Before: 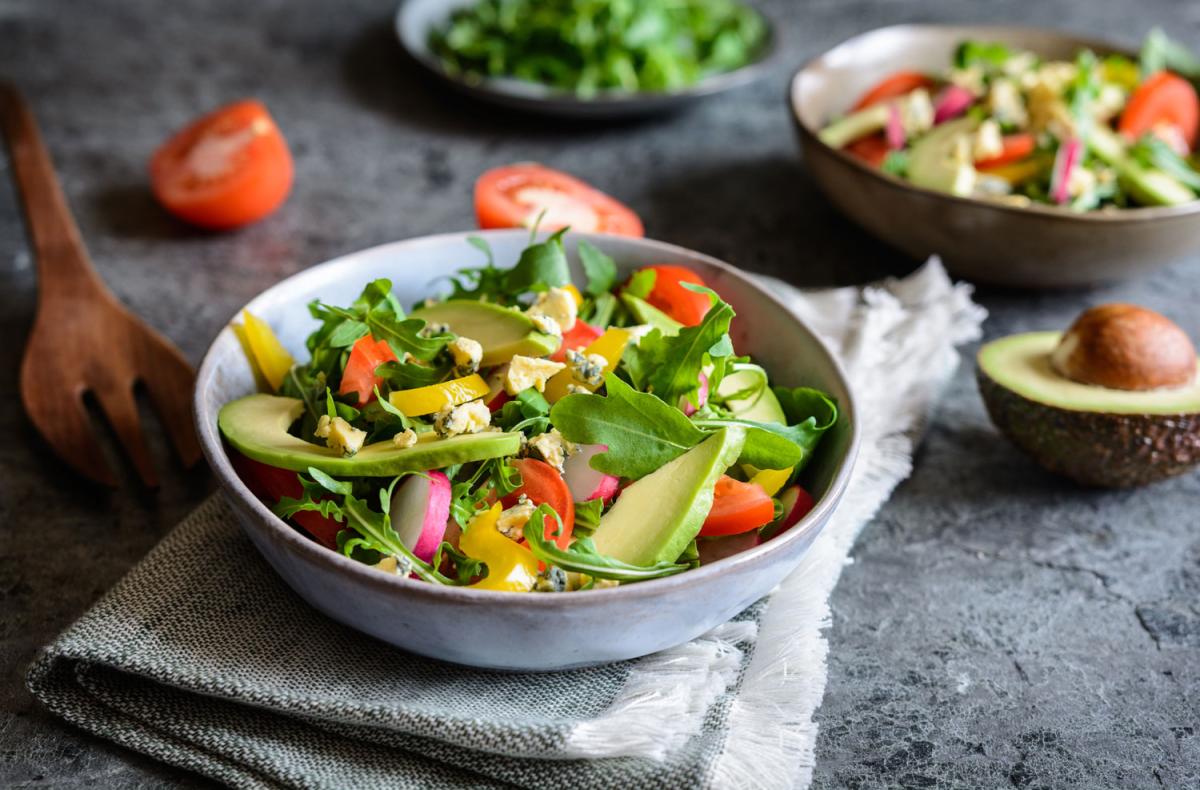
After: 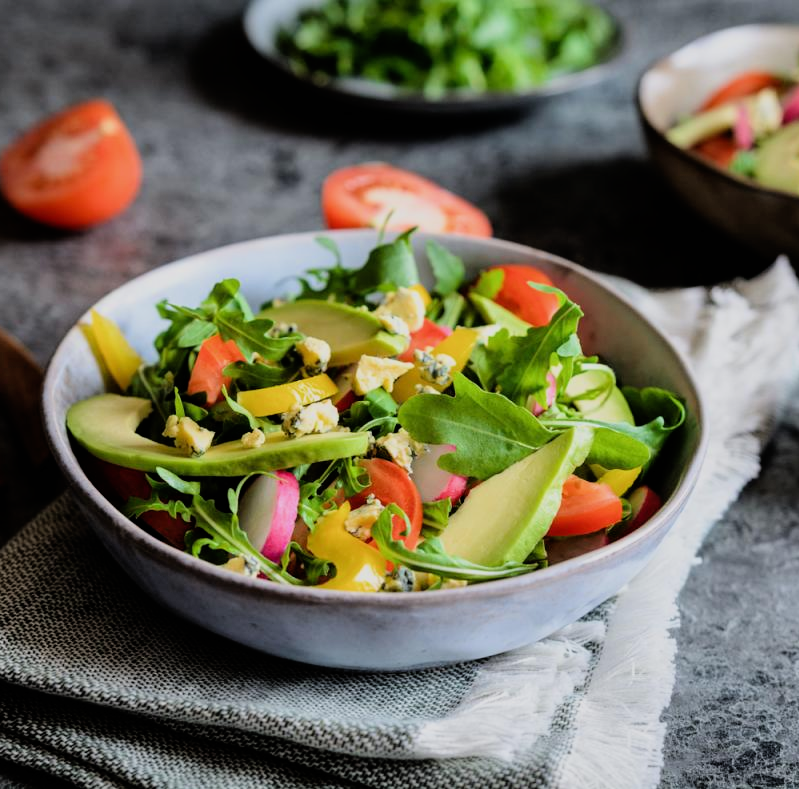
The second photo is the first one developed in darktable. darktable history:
filmic rgb: black relative exposure -7.75 EV, white relative exposure 4.4 EV, threshold 3 EV, hardness 3.76, latitude 50%, contrast 1.1, color science v5 (2021), contrast in shadows safe, contrast in highlights safe, enable highlight reconstruction true
crop and rotate: left 12.673%, right 20.66%
